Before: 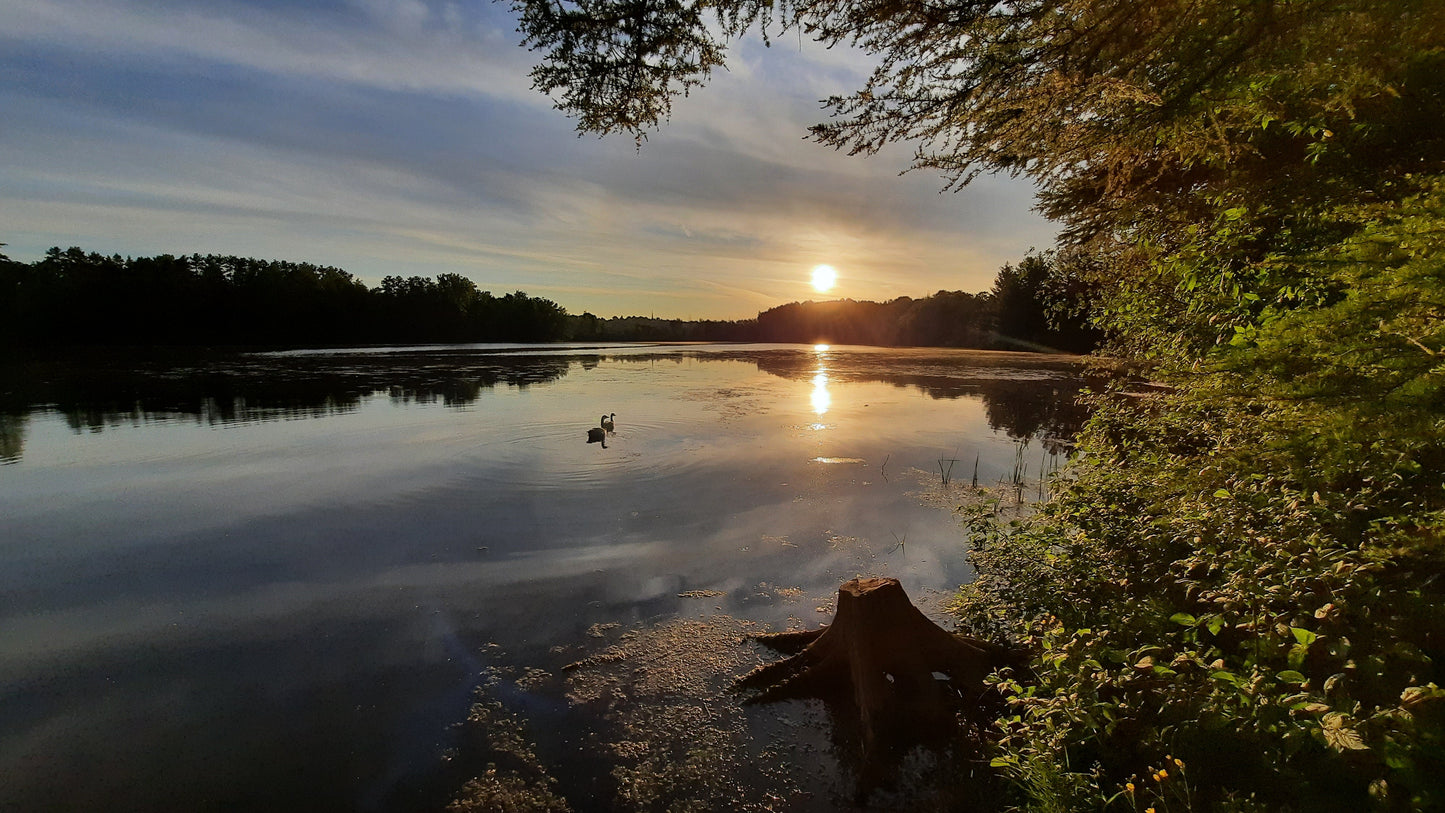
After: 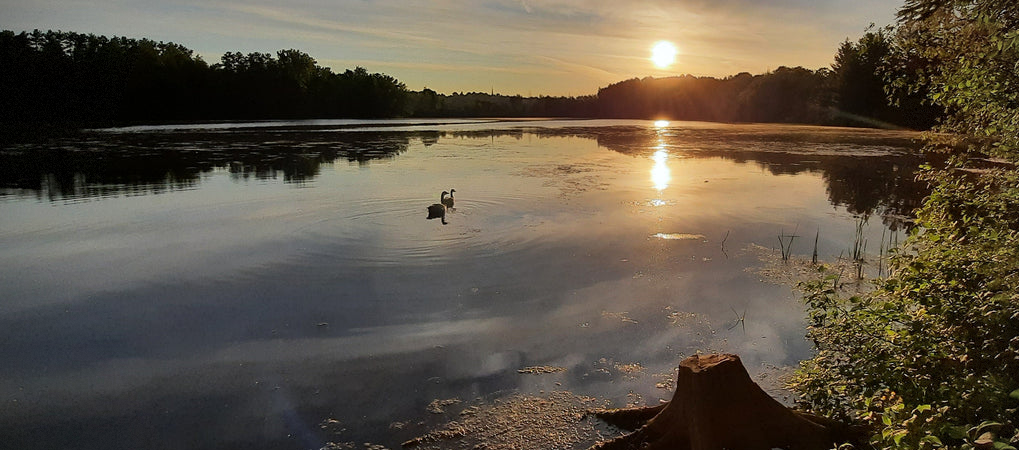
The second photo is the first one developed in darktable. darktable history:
vignetting: dithering 8-bit output, unbound false
crop: left 11.123%, top 27.61%, right 18.3%, bottom 17.034%
